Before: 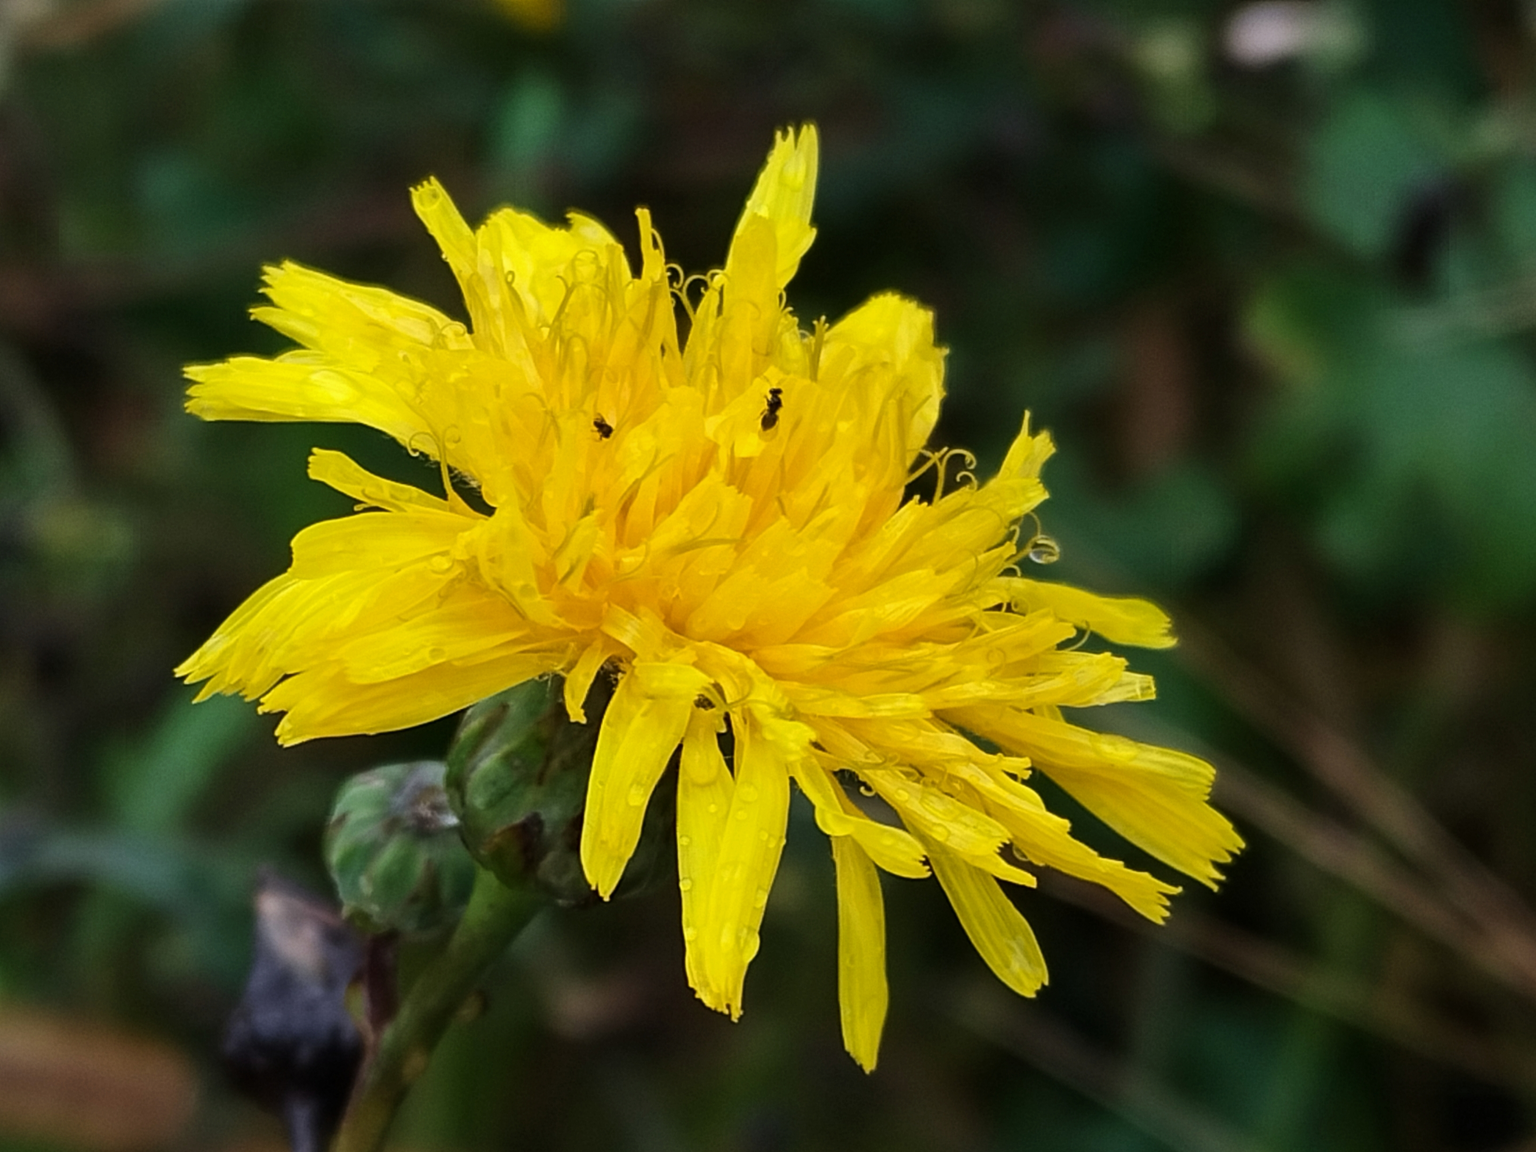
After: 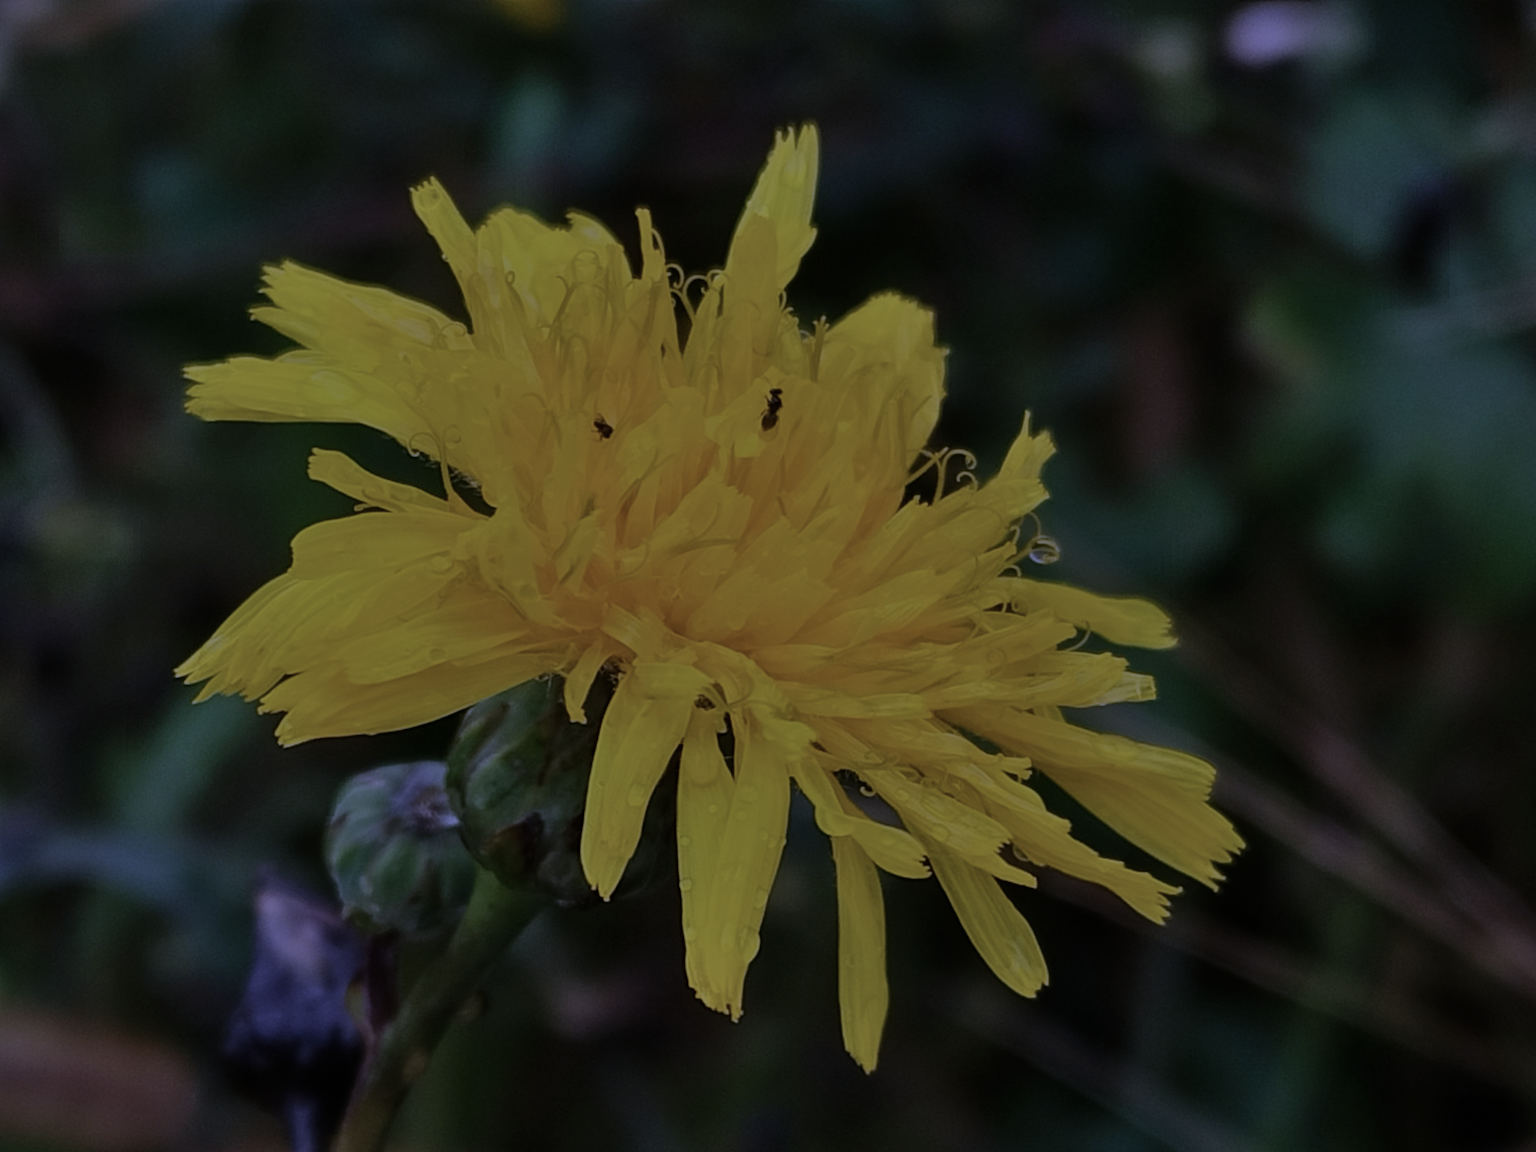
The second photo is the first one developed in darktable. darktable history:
shadows and highlights: shadows 29.32, highlights -29.32, low approximation 0.01, soften with gaussian
white balance: red 0.98, blue 1.61
color balance rgb: perceptual brilliance grading › global brilliance -48.39%
vibrance: on, module defaults
